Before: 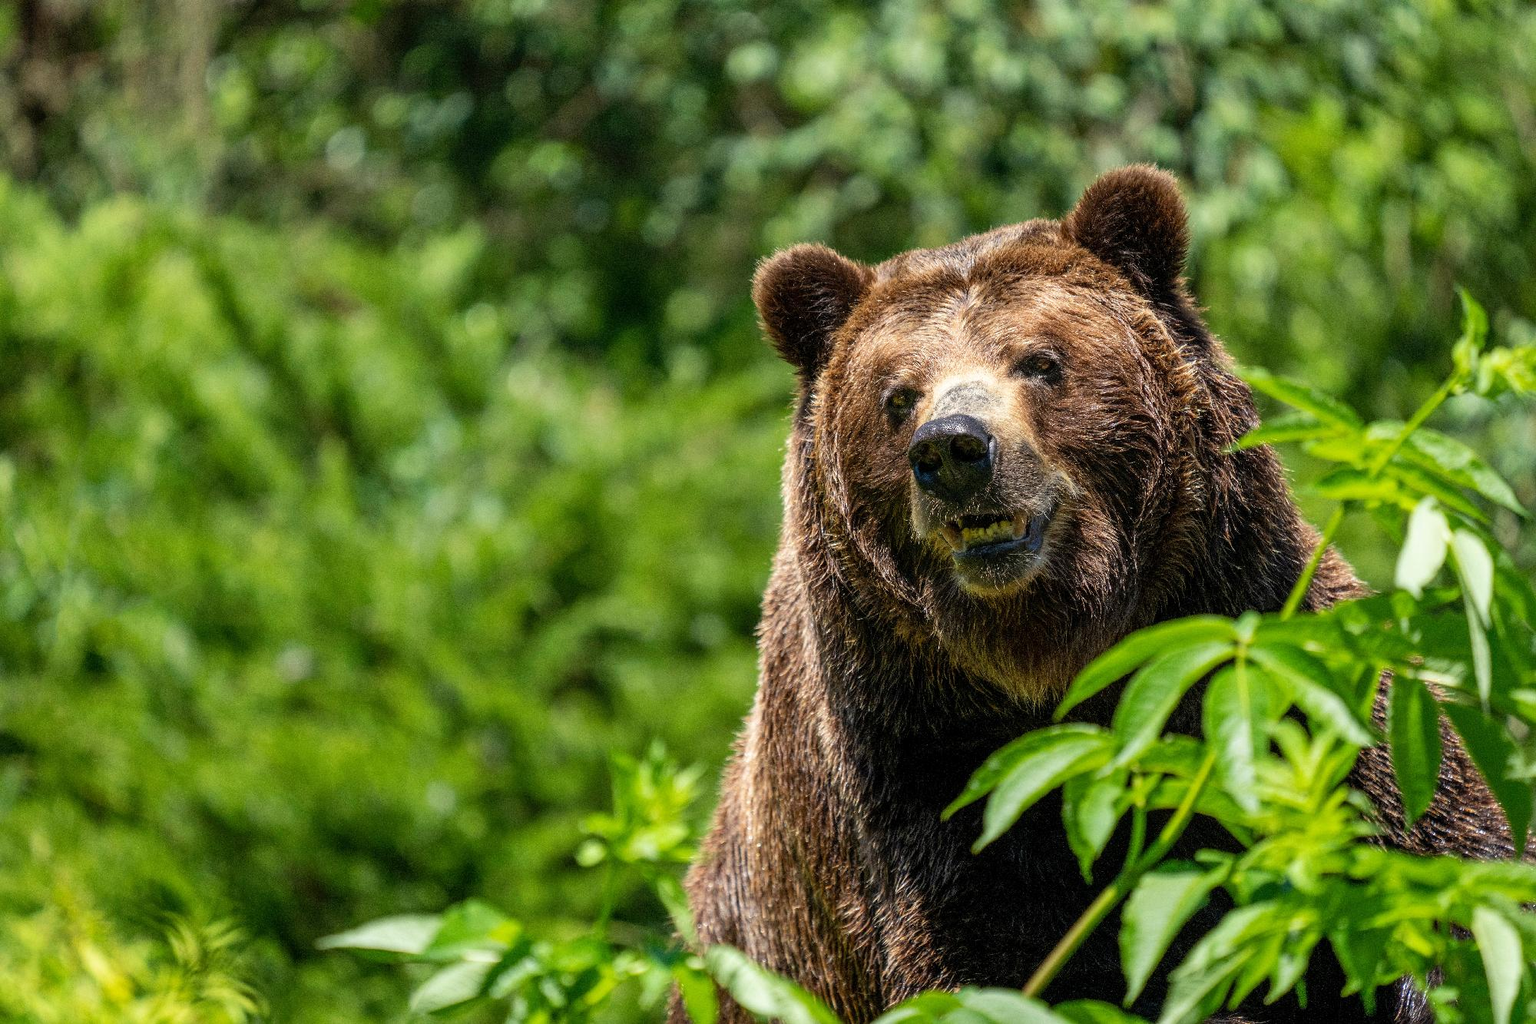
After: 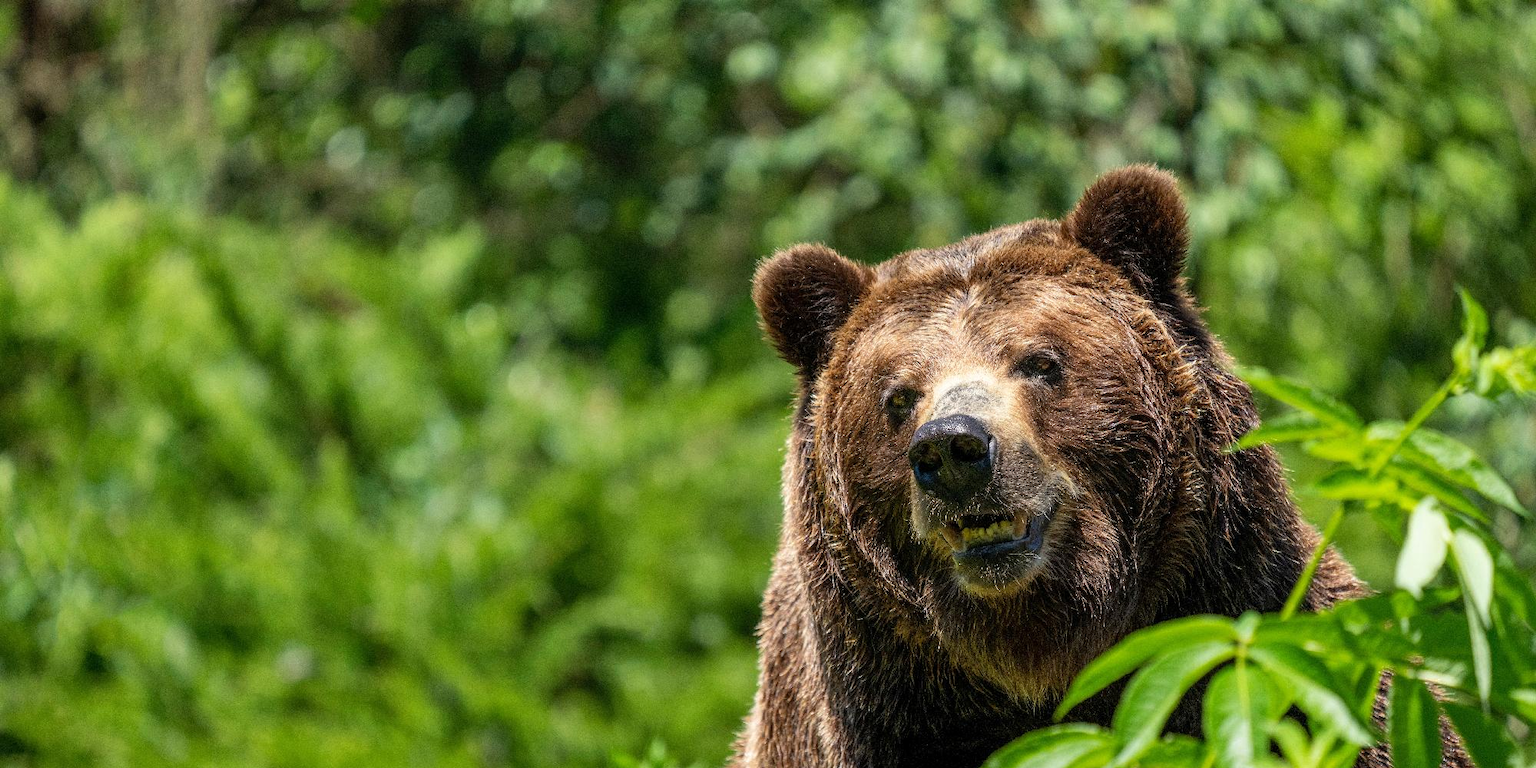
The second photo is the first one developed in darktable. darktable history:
crop: bottom 24.842%
